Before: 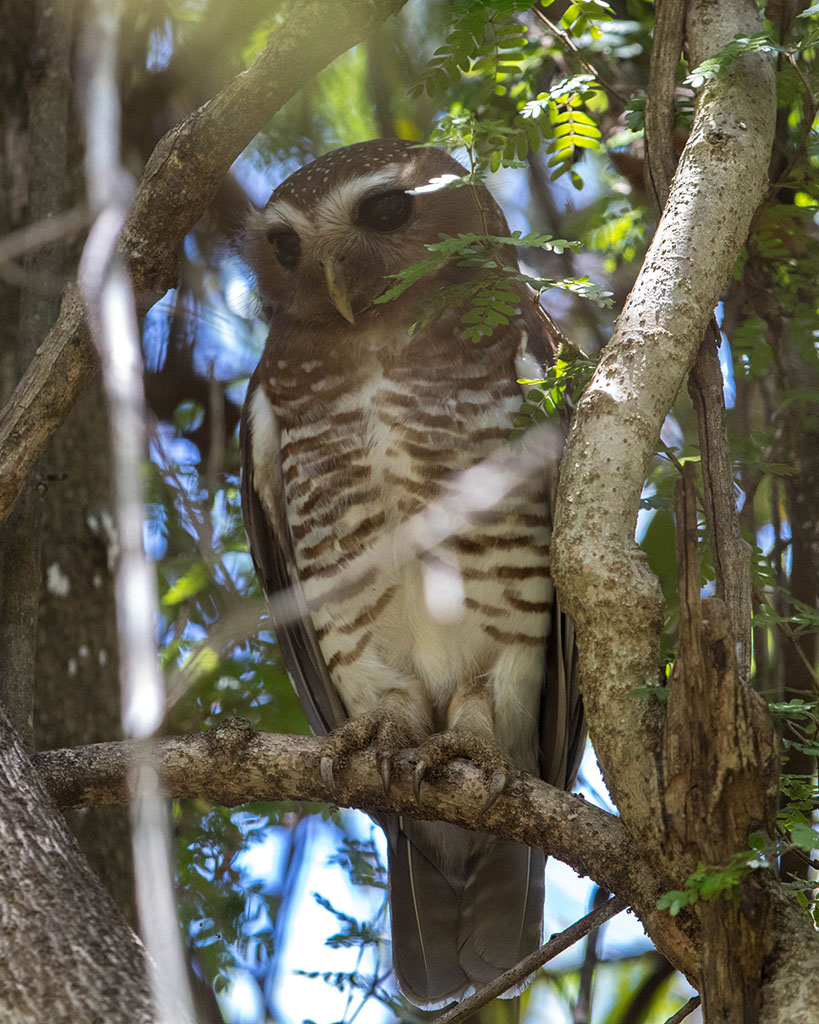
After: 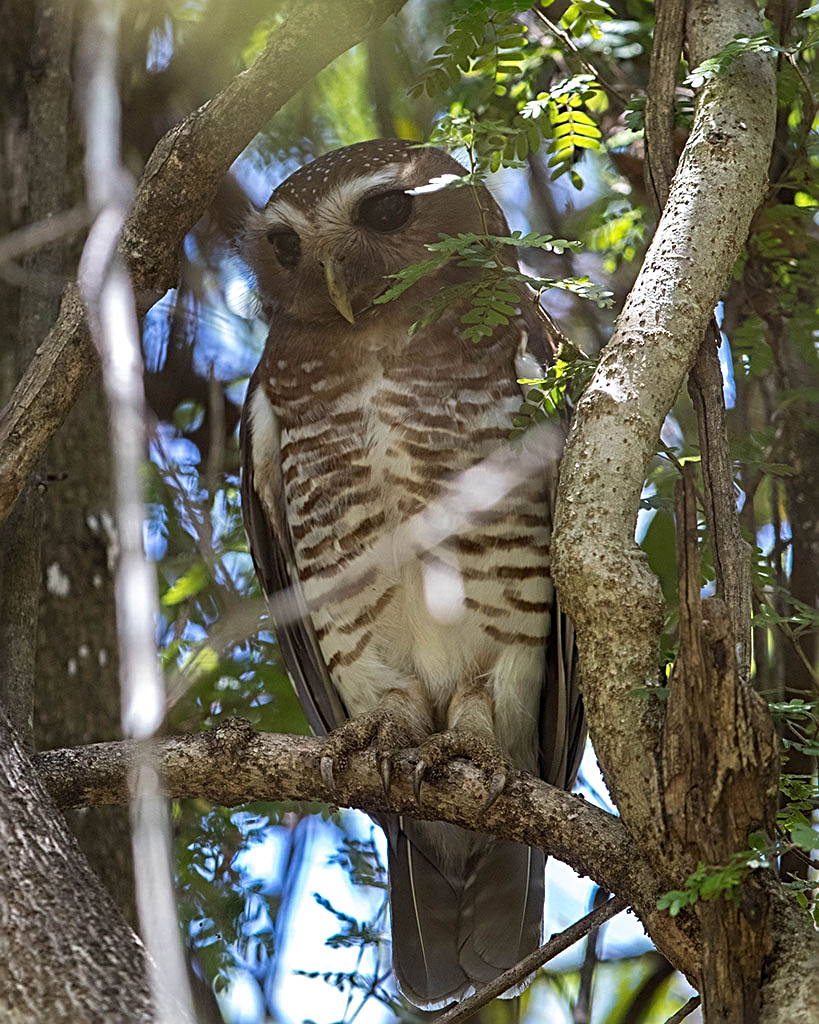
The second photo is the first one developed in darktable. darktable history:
sharpen: radius 2.808, amount 0.709
